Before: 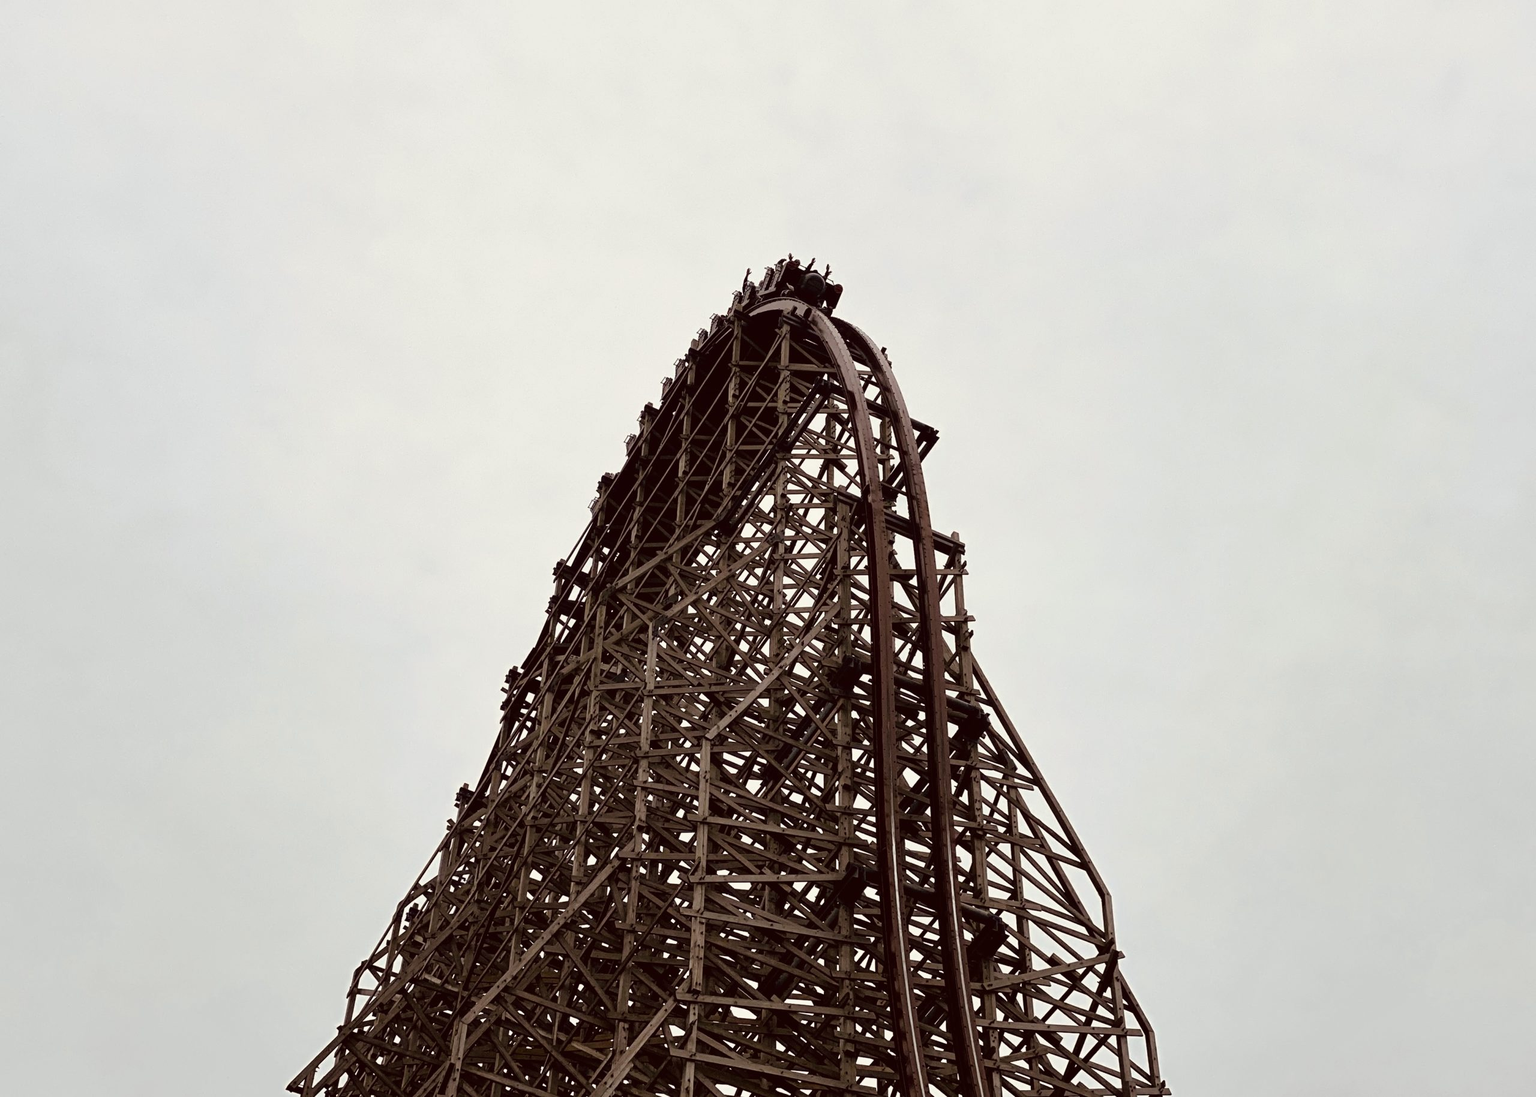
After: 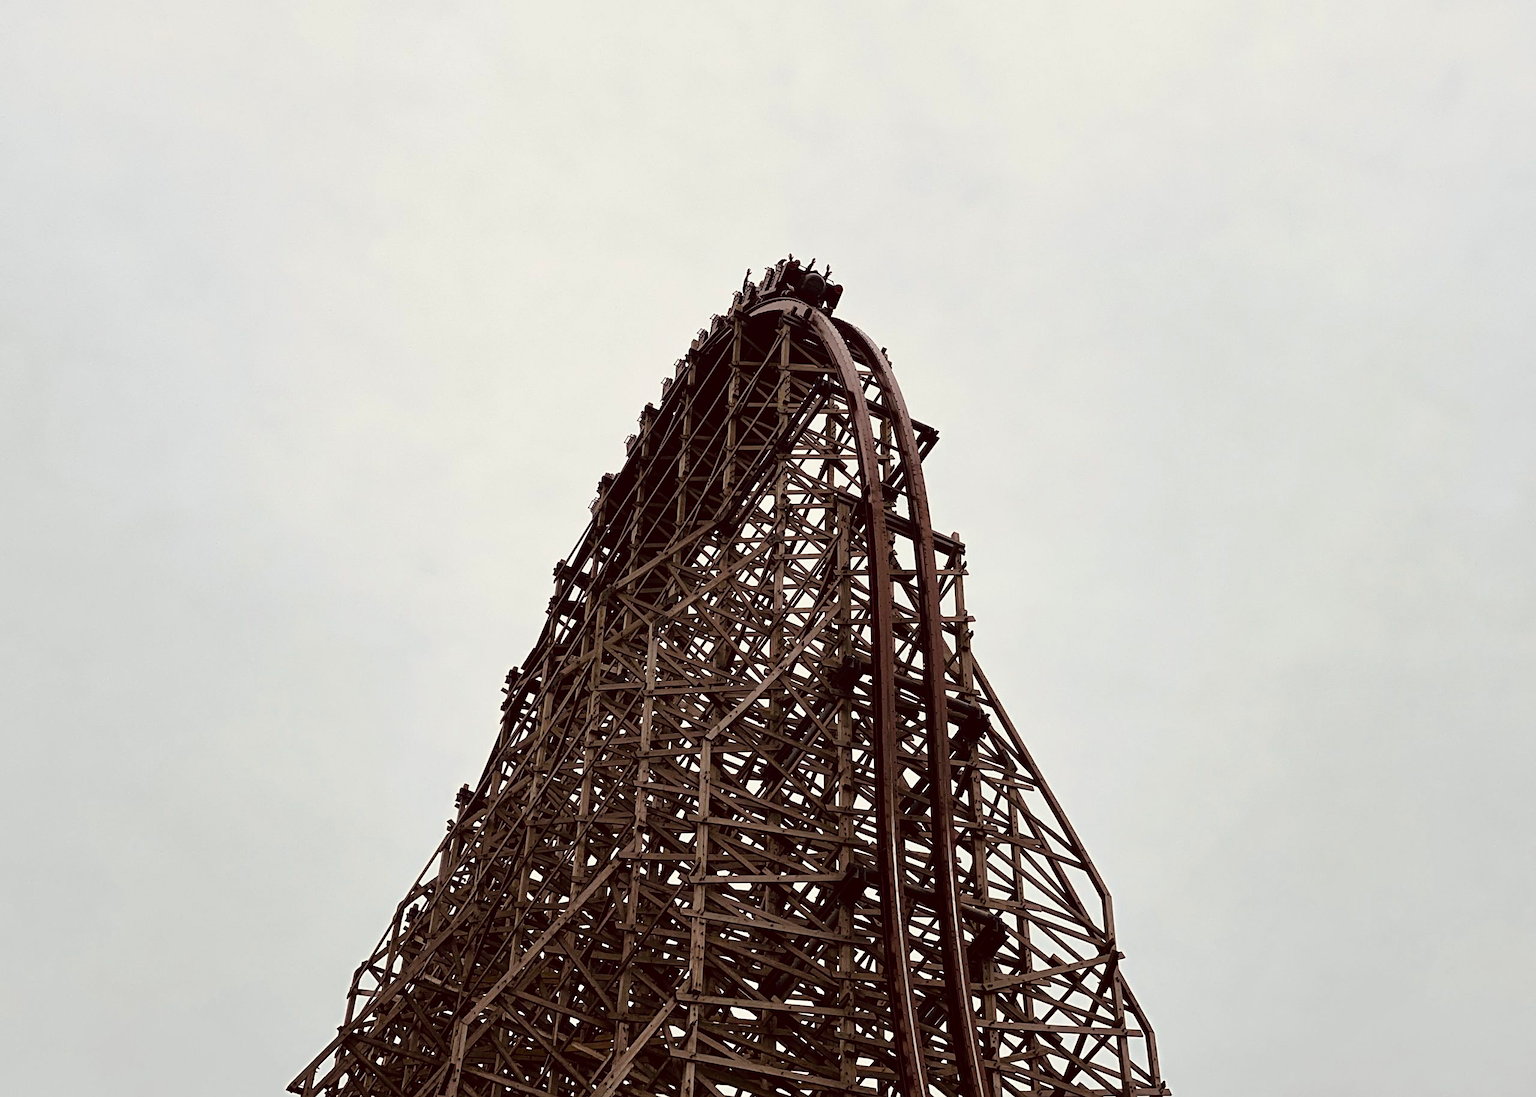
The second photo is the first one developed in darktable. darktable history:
base curve: preserve colors none
sharpen: amount 0.2
